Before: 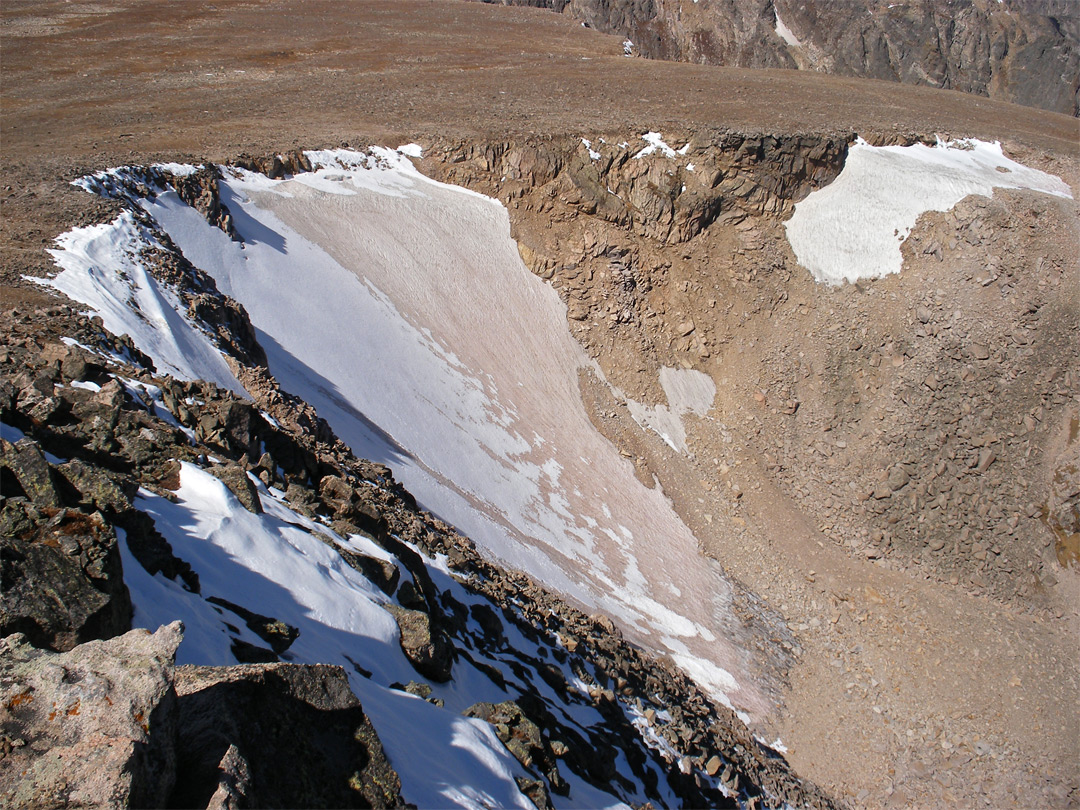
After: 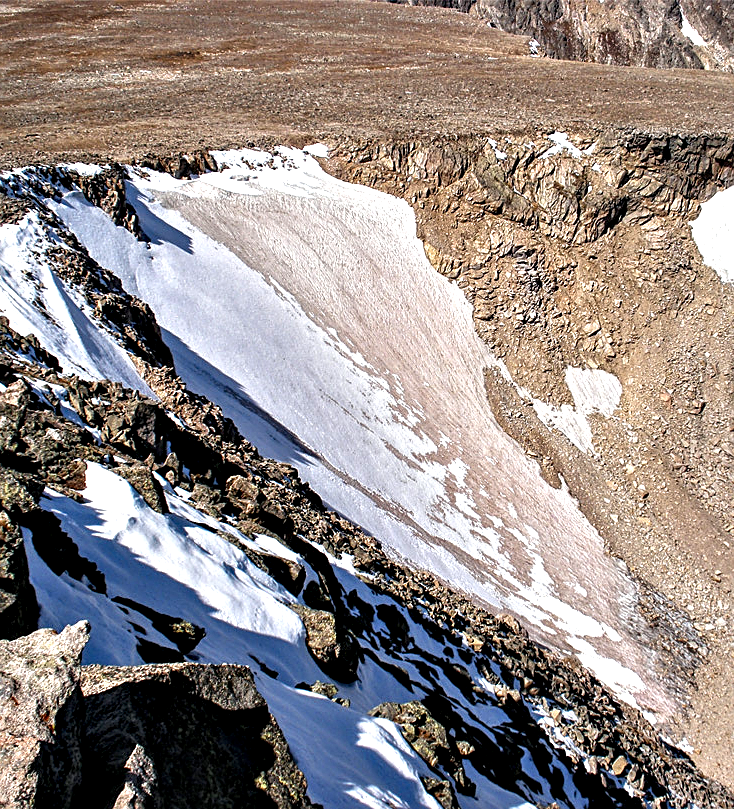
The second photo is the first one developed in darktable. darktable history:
sharpen: amount 0.497
local contrast: highlights 23%, detail 150%
contrast equalizer: y [[0.6 ×6], [0.55 ×6], [0 ×6], [0 ×6], [0 ×6]]
crop and rotate: left 8.721%, right 23.304%
exposure: exposure 0.557 EV, compensate highlight preservation false
